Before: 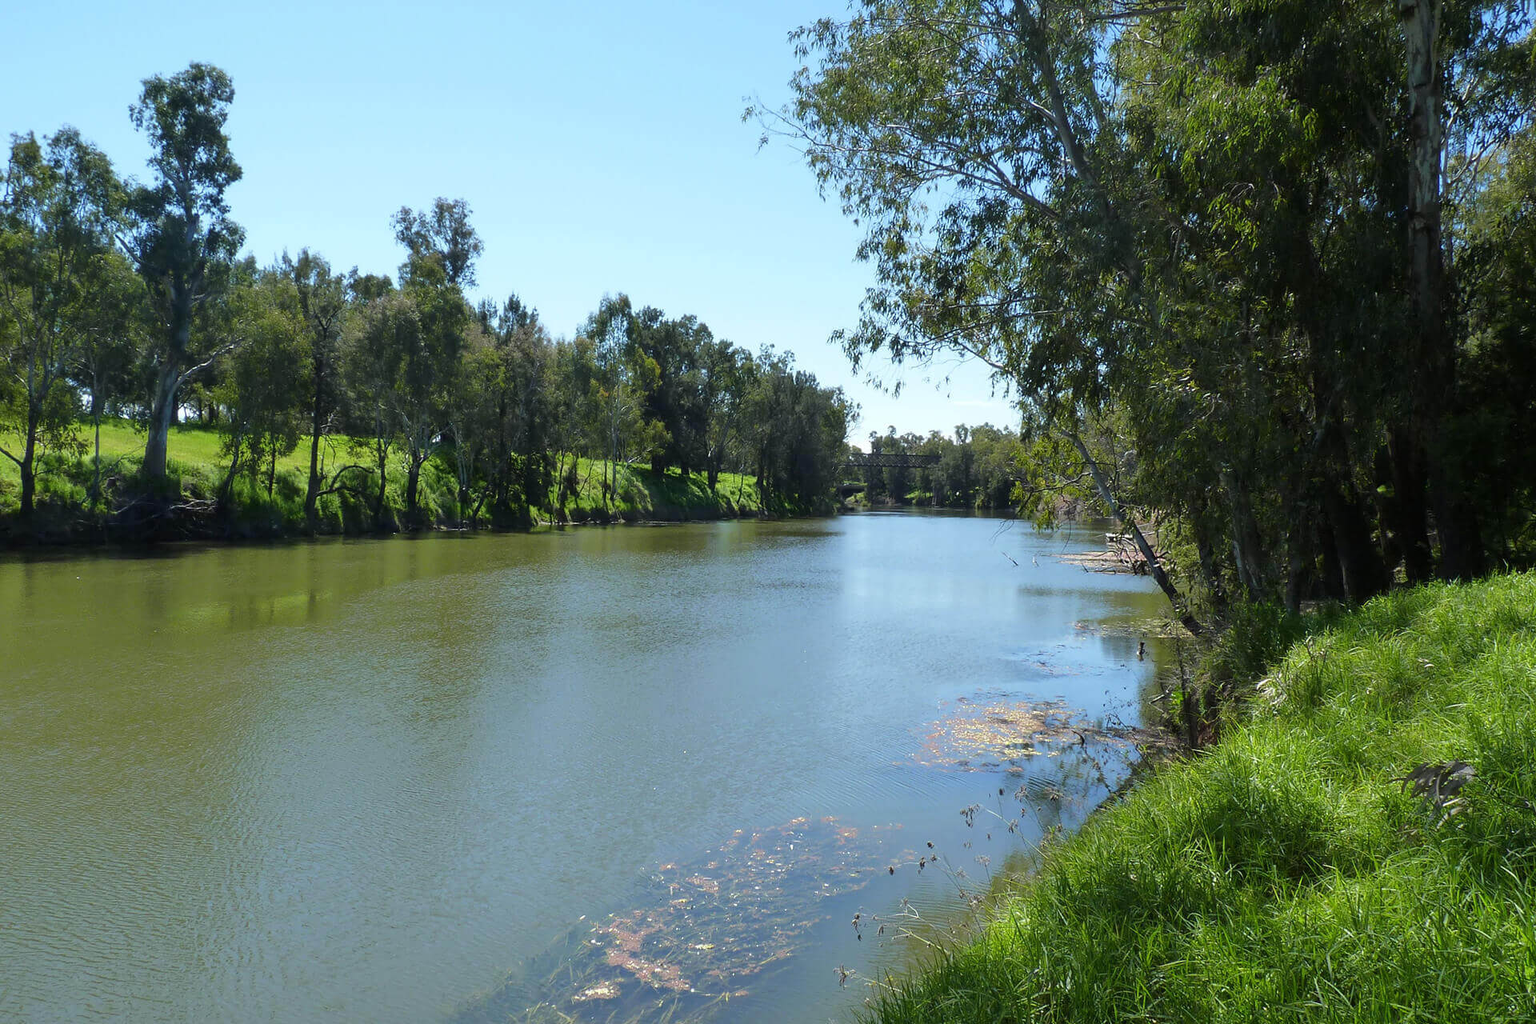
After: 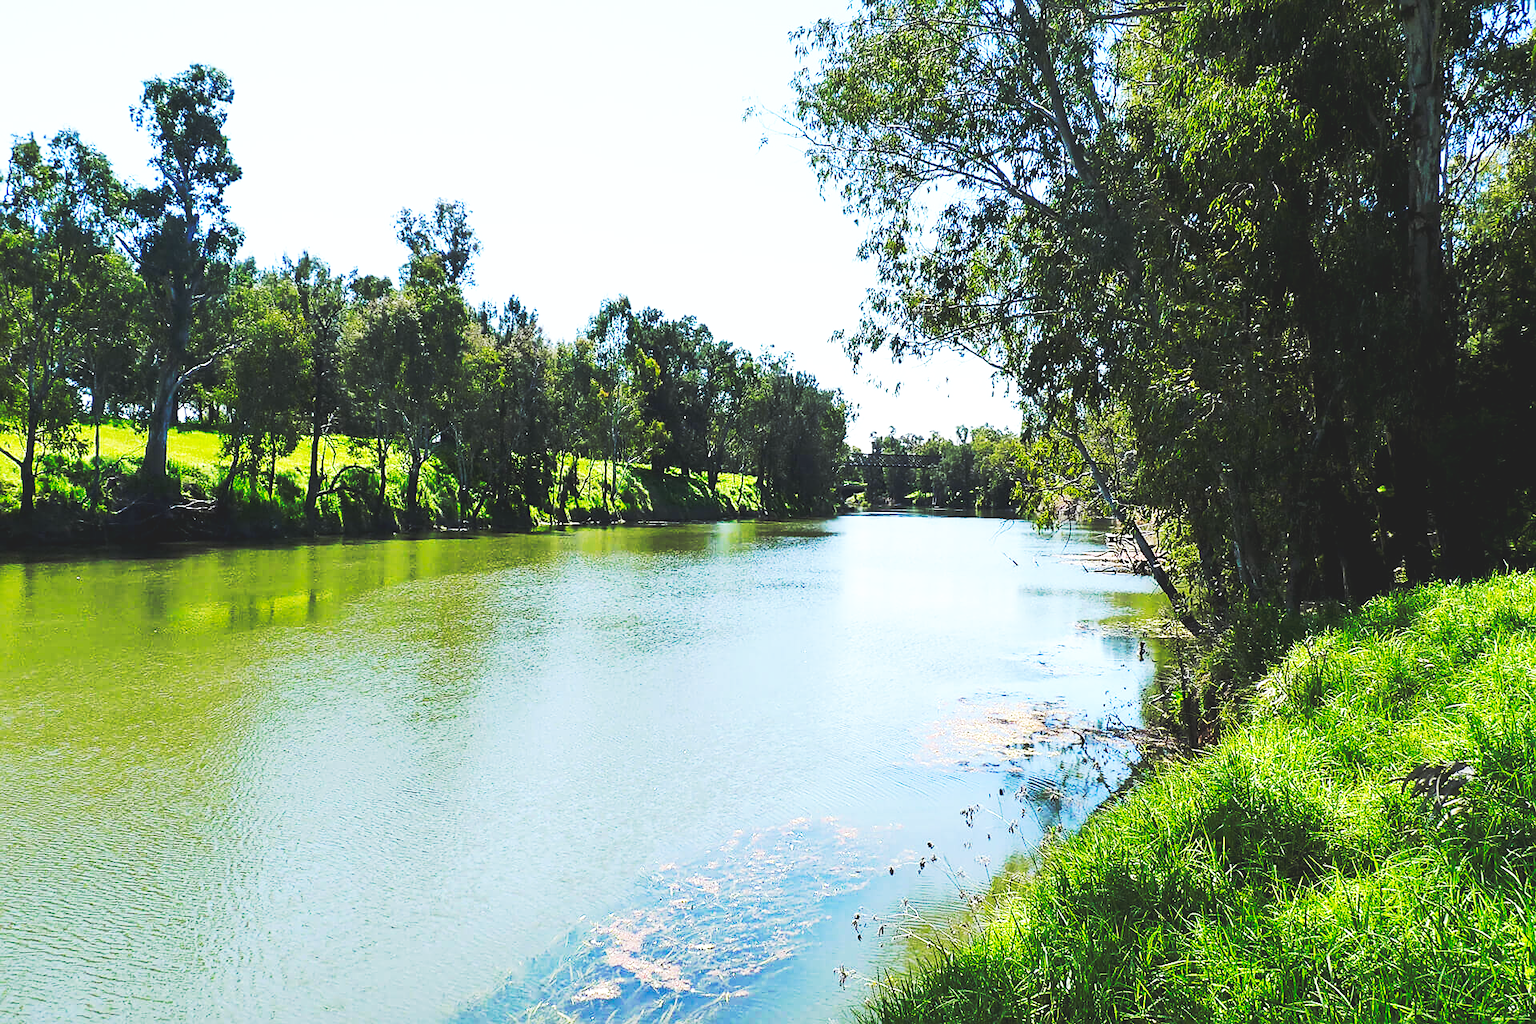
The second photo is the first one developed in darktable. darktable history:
sharpen: on, module defaults
exposure: black level correction 0.005, exposure 0.016 EV, compensate highlight preservation false
base curve: curves: ch0 [(0, 0.015) (0.085, 0.116) (0.134, 0.298) (0.19, 0.545) (0.296, 0.764) (0.599, 0.982) (1, 1)], preserve colors none
